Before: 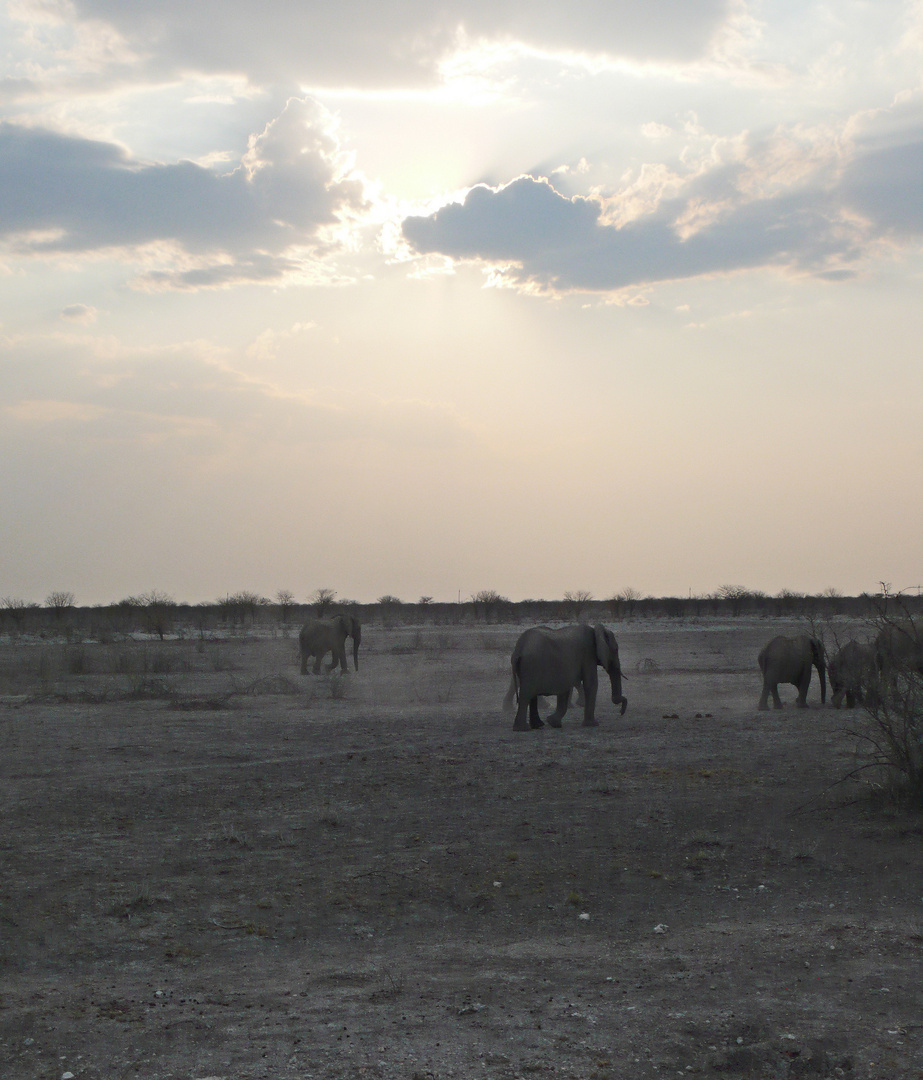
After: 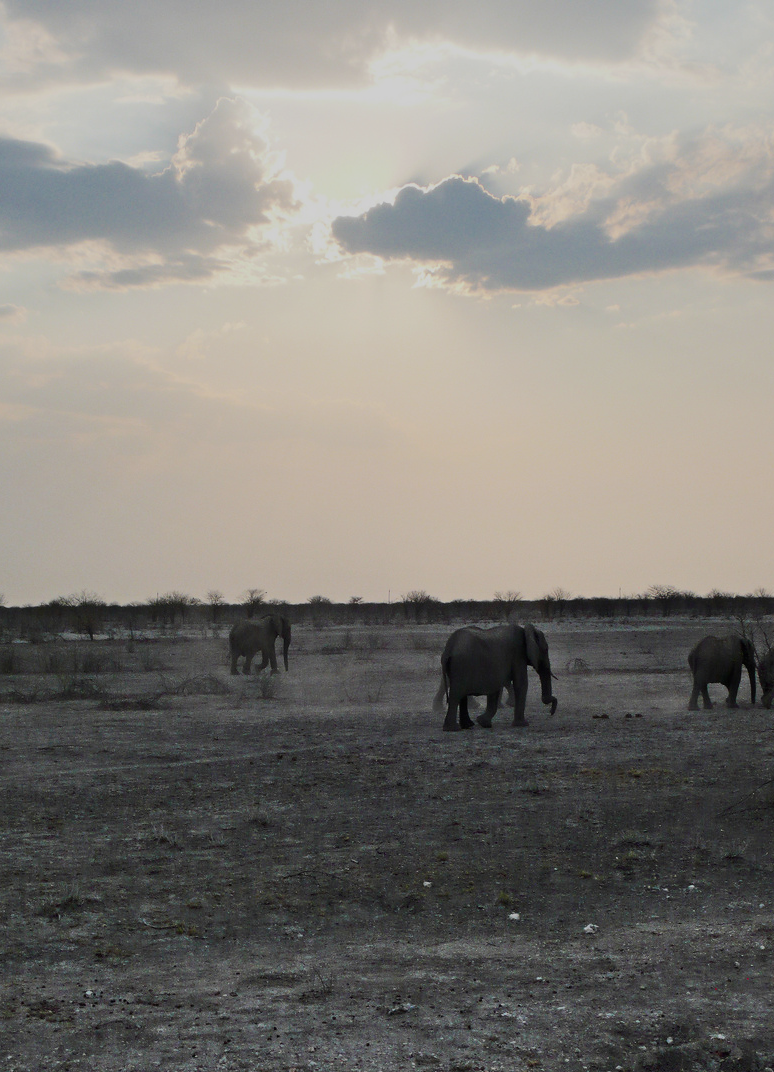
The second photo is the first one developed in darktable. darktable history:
contrast brightness saturation: contrast 0.15, brightness -0.01, saturation 0.1
crop: left 7.598%, right 7.873%
shadows and highlights: low approximation 0.01, soften with gaussian
filmic rgb: black relative exposure -7.65 EV, white relative exposure 4.56 EV, hardness 3.61
